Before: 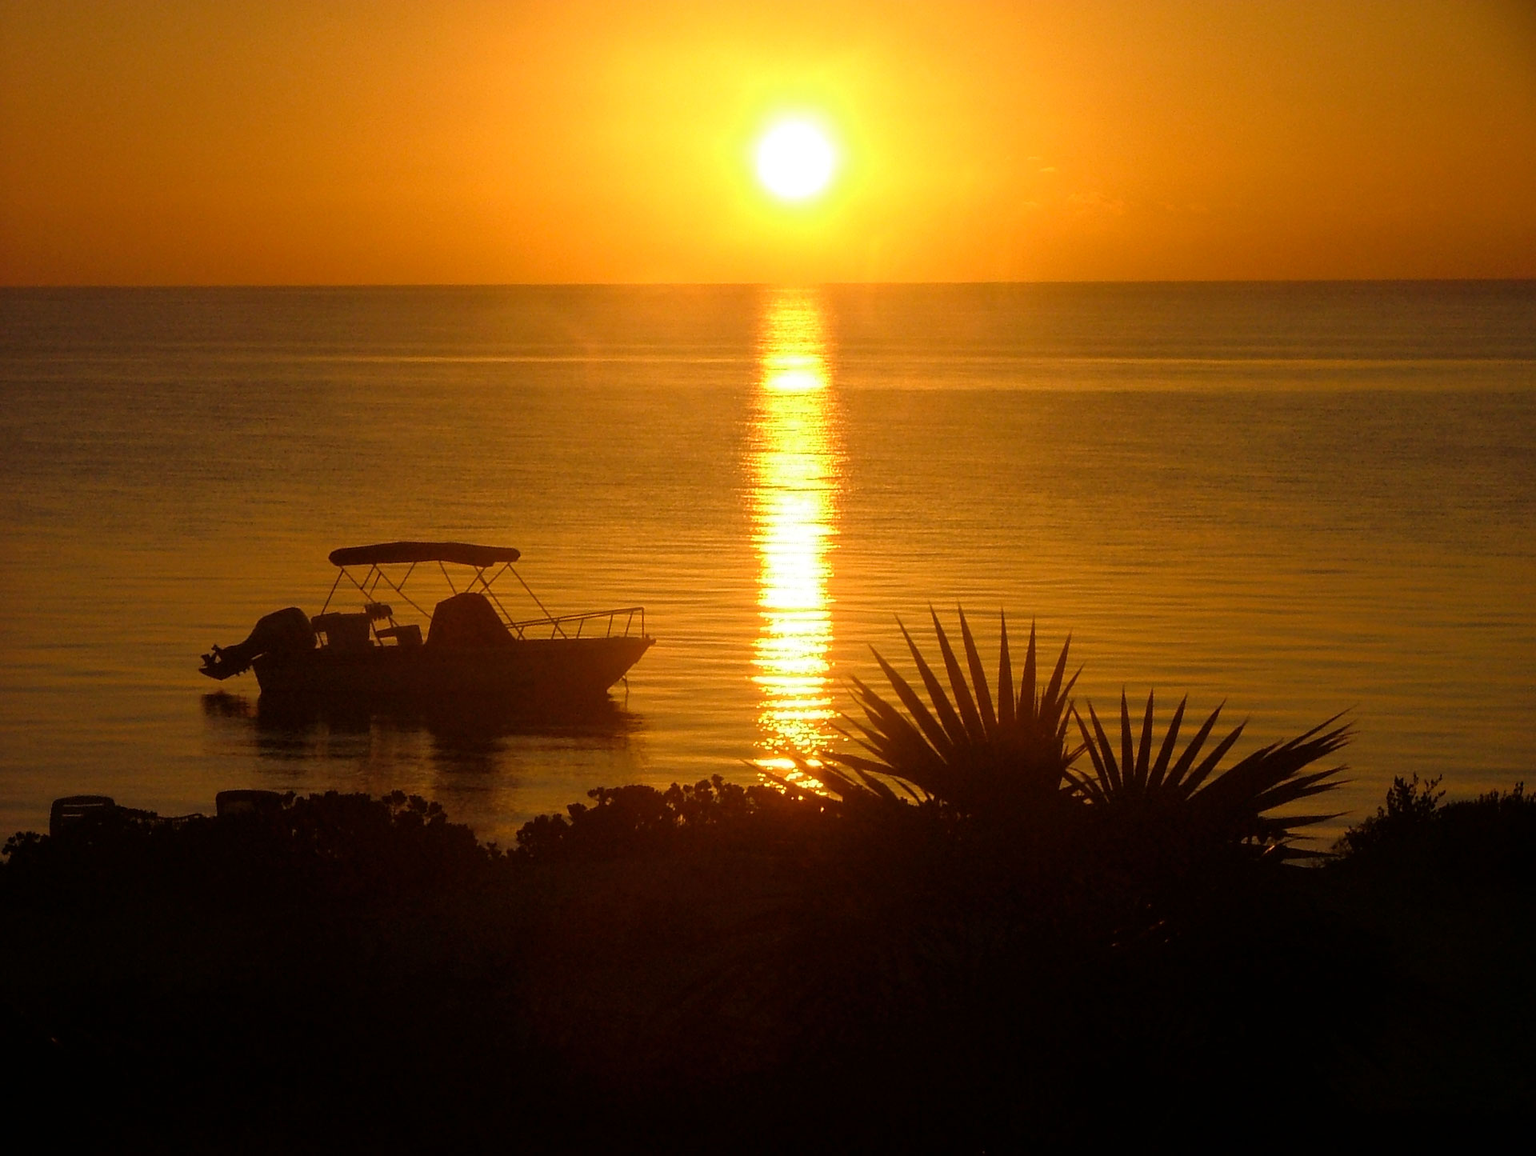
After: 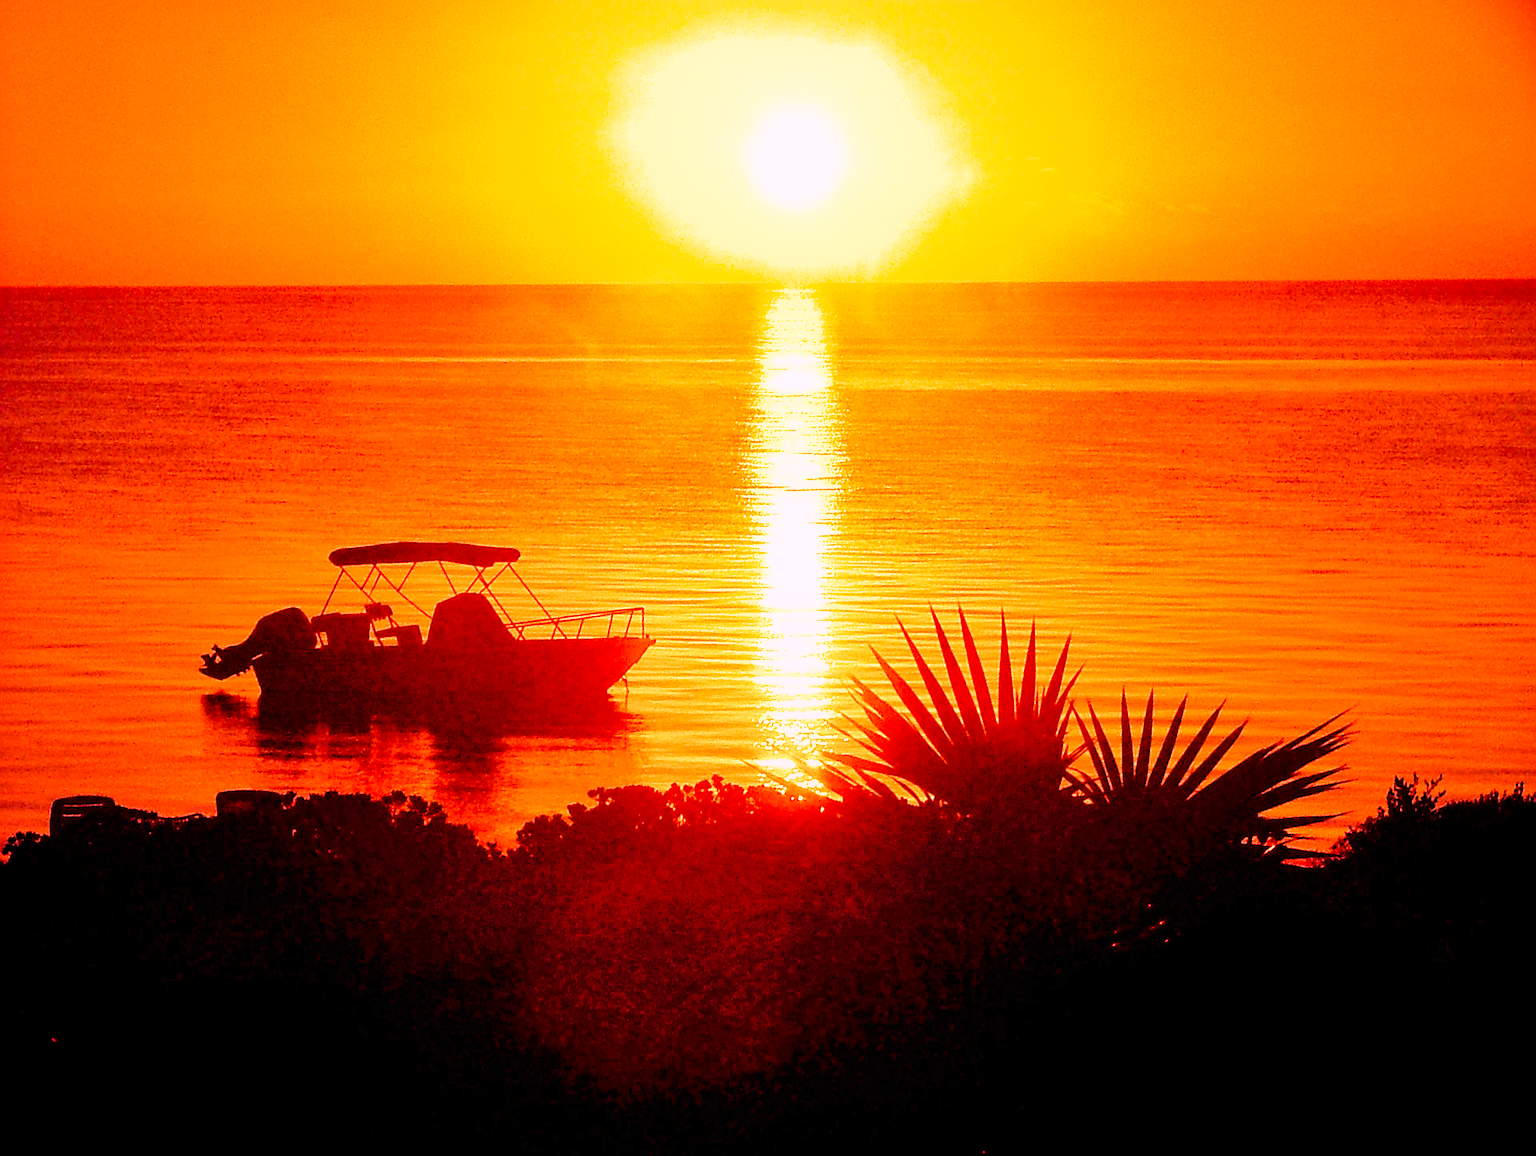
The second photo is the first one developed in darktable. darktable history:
sharpen: on, module defaults
base curve: curves: ch0 [(0, 0) (0.028, 0.03) (0.121, 0.232) (0.46, 0.748) (0.859, 0.968) (1, 1)], preserve colors none
shadows and highlights: low approximation 0.01, soften with gaussian
exposure: black level correction 0.005, exposure 0.014 EV, compensate highlight preservation false
white balance: red 2.322, blue 1.435
graduated density: on, module defaults
